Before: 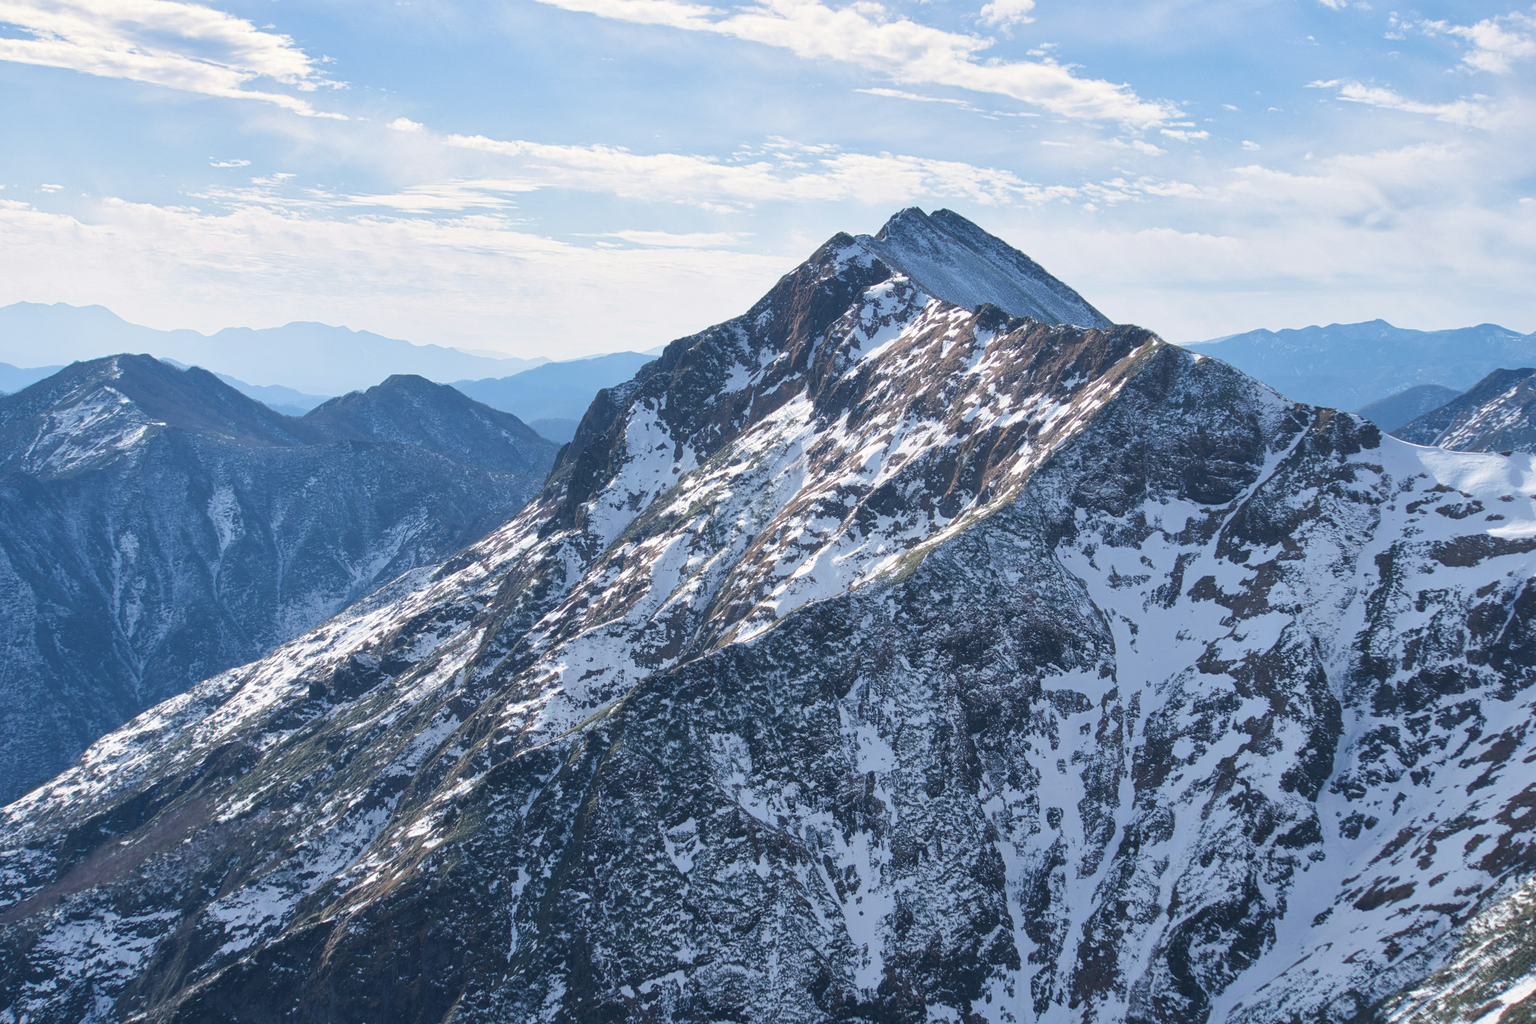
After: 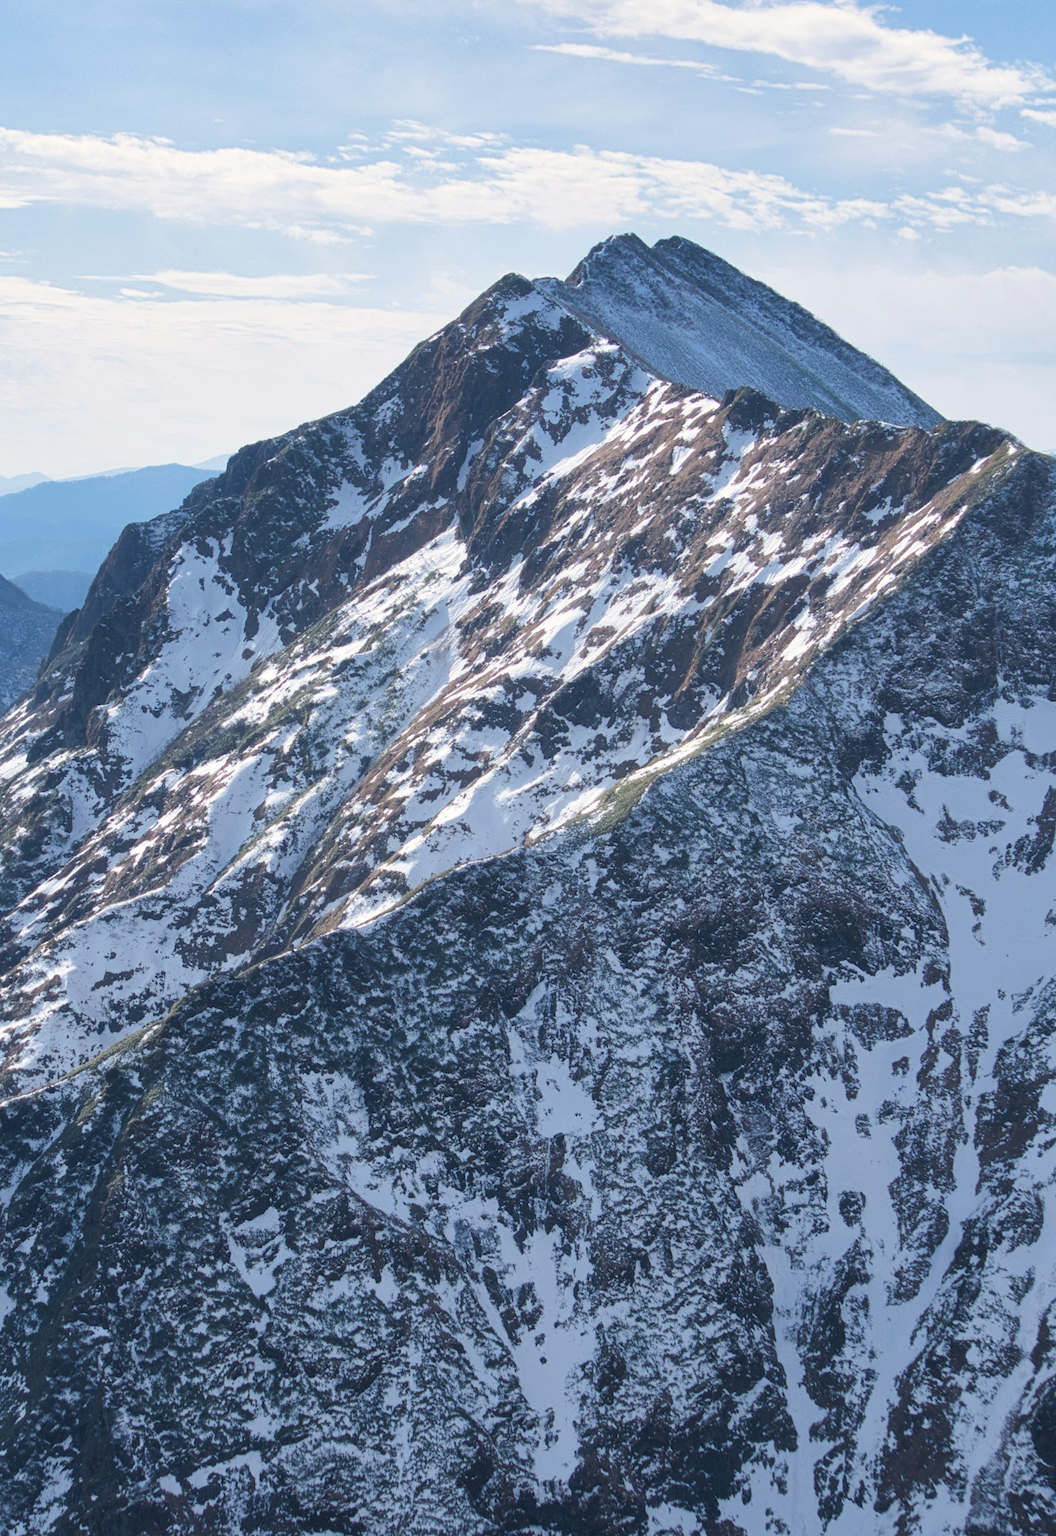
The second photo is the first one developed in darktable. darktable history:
crop: left 33.925%, top 5.954%, right 22.928%
